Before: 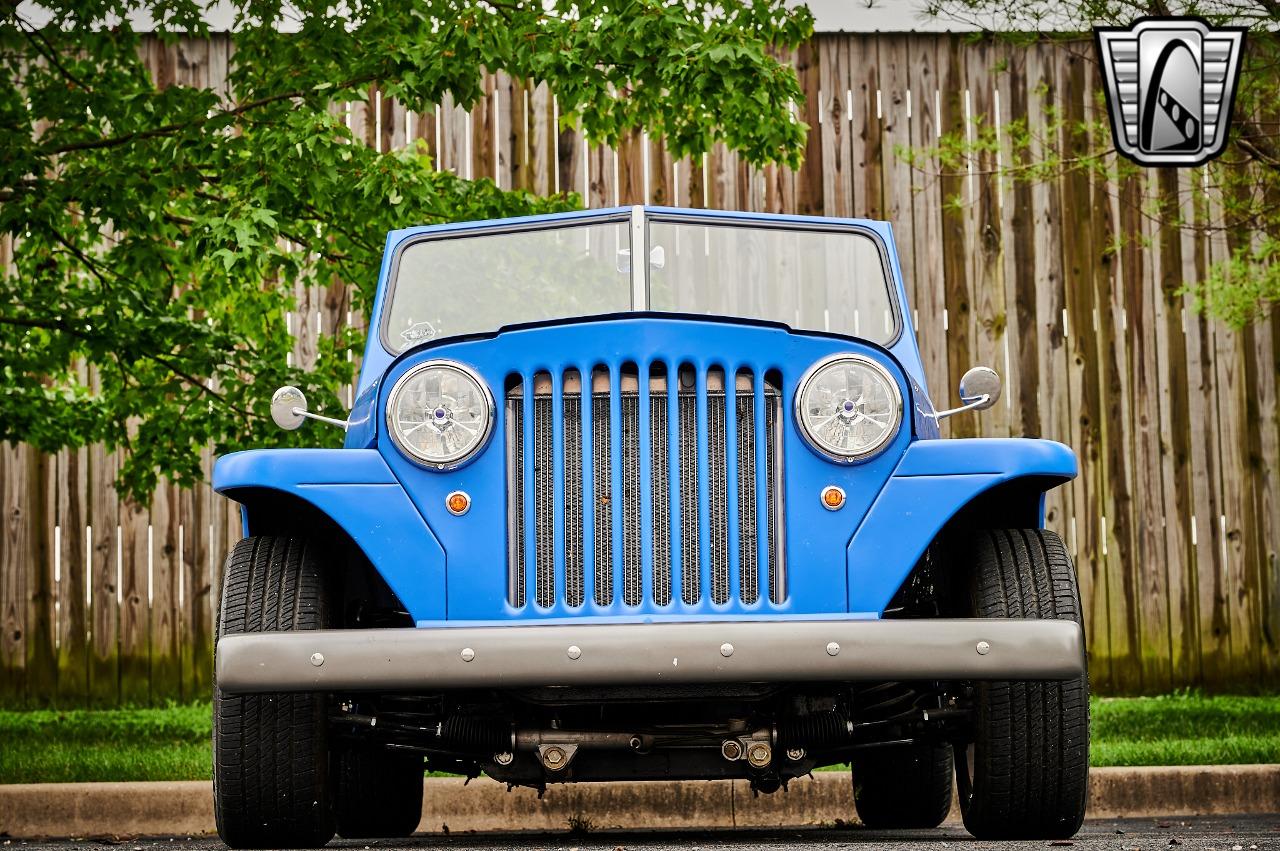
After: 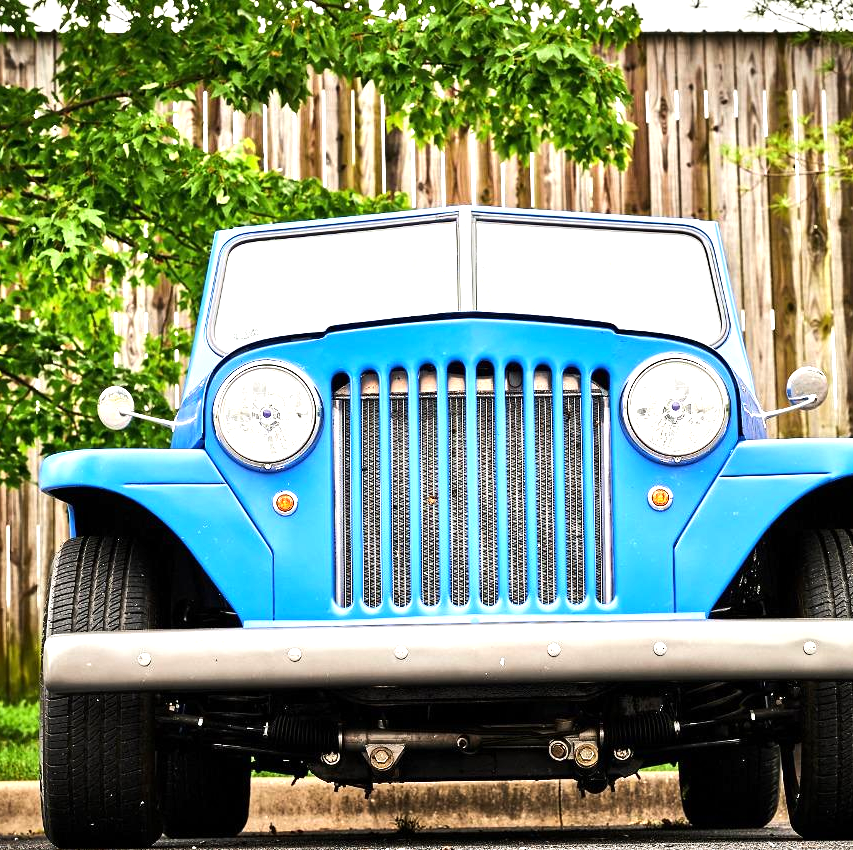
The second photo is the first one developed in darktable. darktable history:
tone equalizer: -8 EV -0.417 EV, -7 EV -0.389 EV, -6 EV -0.333 EV, -5 EV -0.222 EV, -3 EV 0.222 EV, -2 EV 0.333 EV, -1 EV 0.389 EV, +0 EV 0.417 EV, edges refinement/feathering 500, mask exposure compensation -1.57 EV, preserve details no
crop and rotate: left 13.537%, right 19.796%
exposure: exposure 0.785 EV, compensate highlight preservation false
